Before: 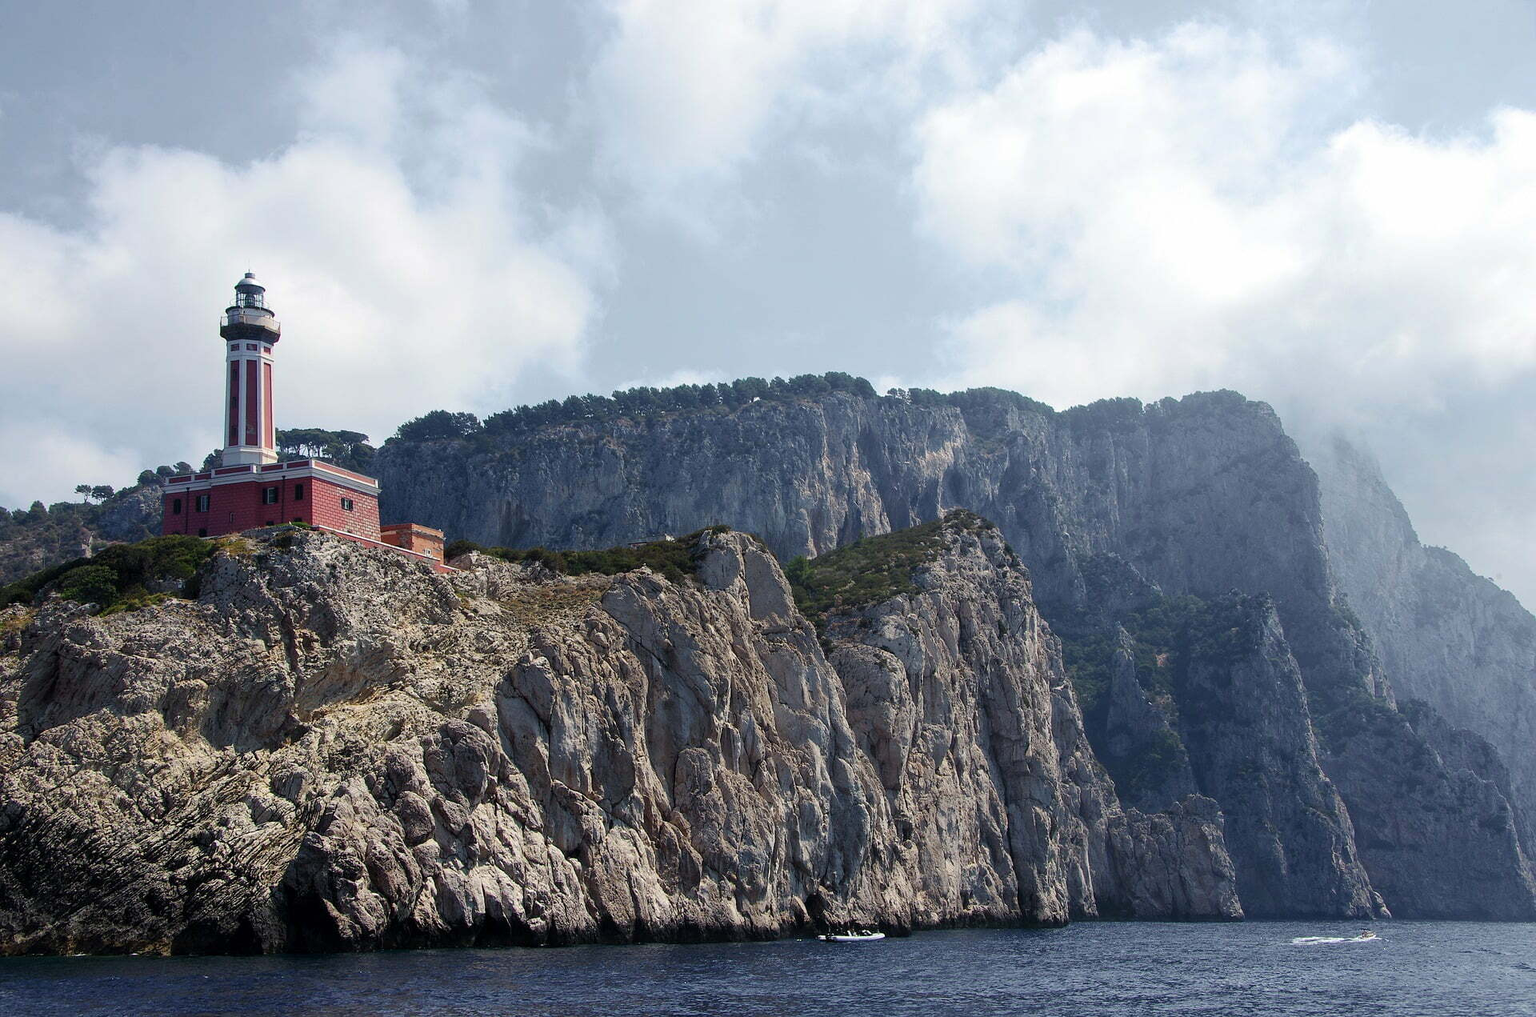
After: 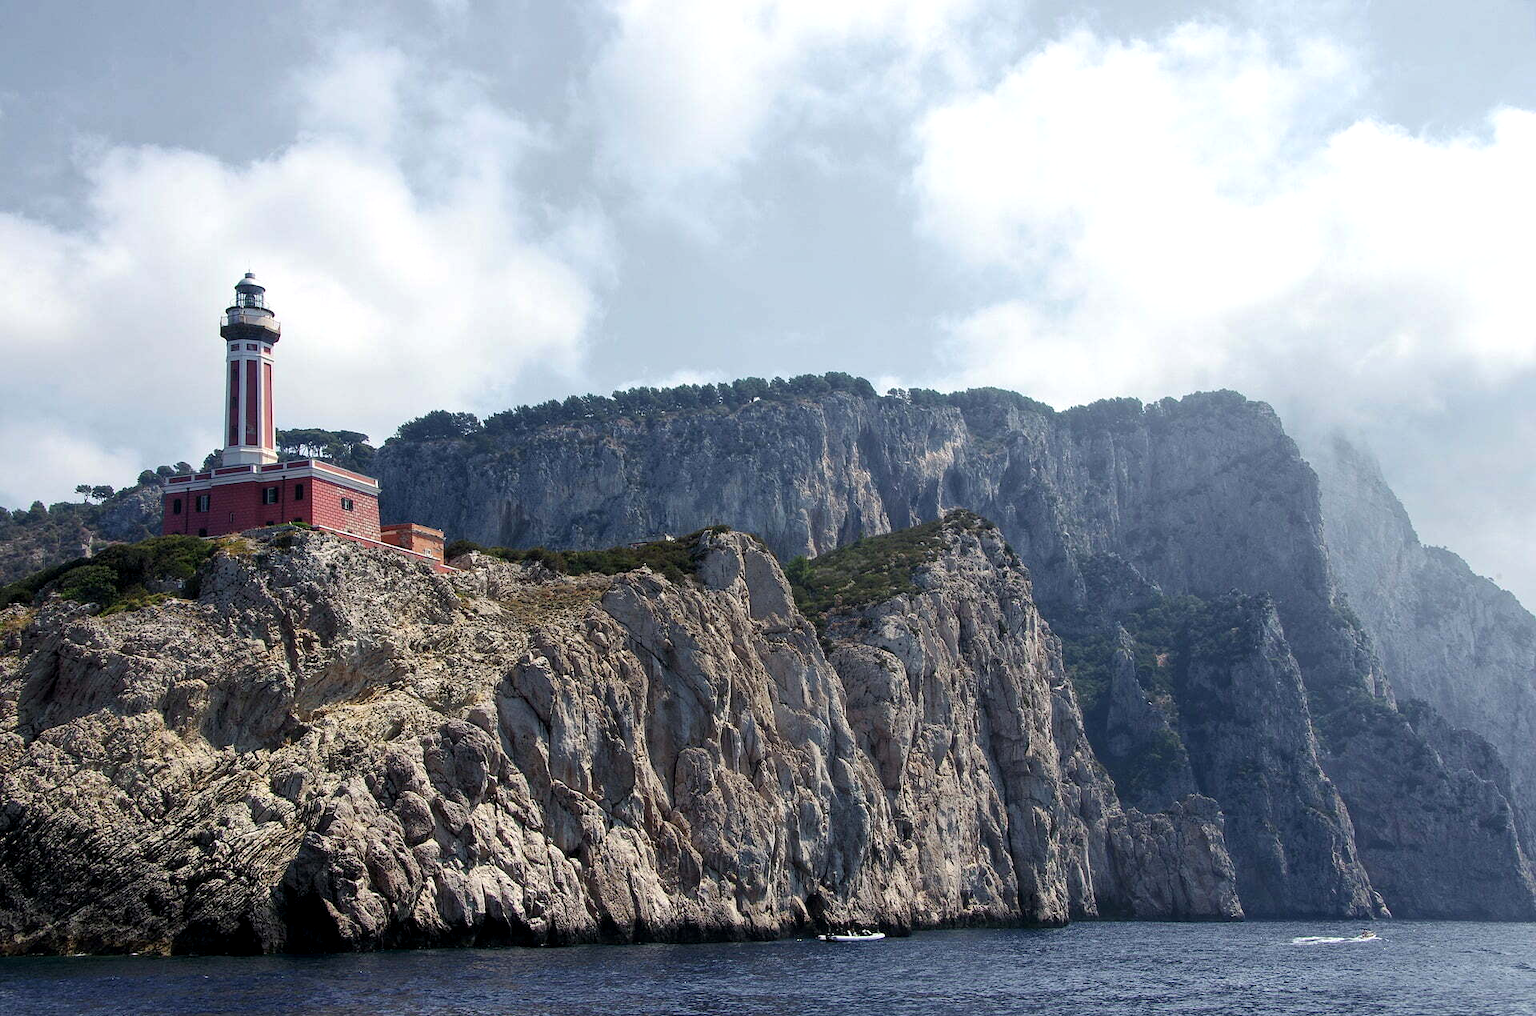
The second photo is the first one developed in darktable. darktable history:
exposure: exposure 0.15 EV, compensate highlight preservation false
local contrast: highlights 100%, shadows 100%, detail 120%, midtone range 0.2
tone equalizer: -8 EV -0.55 EV
